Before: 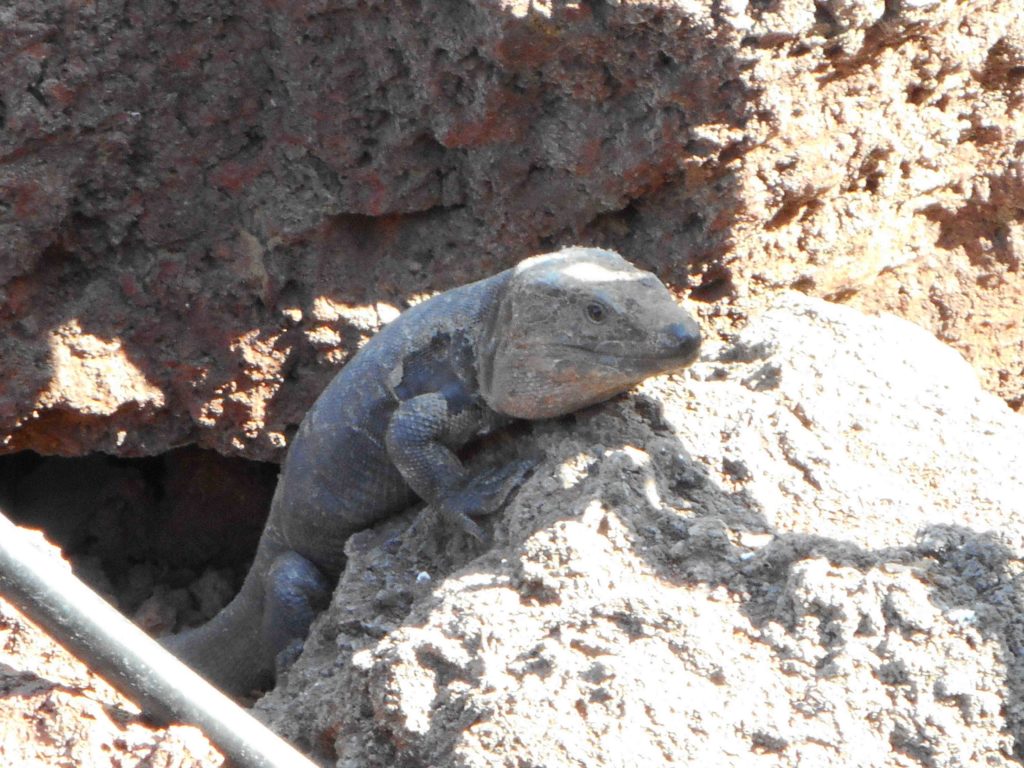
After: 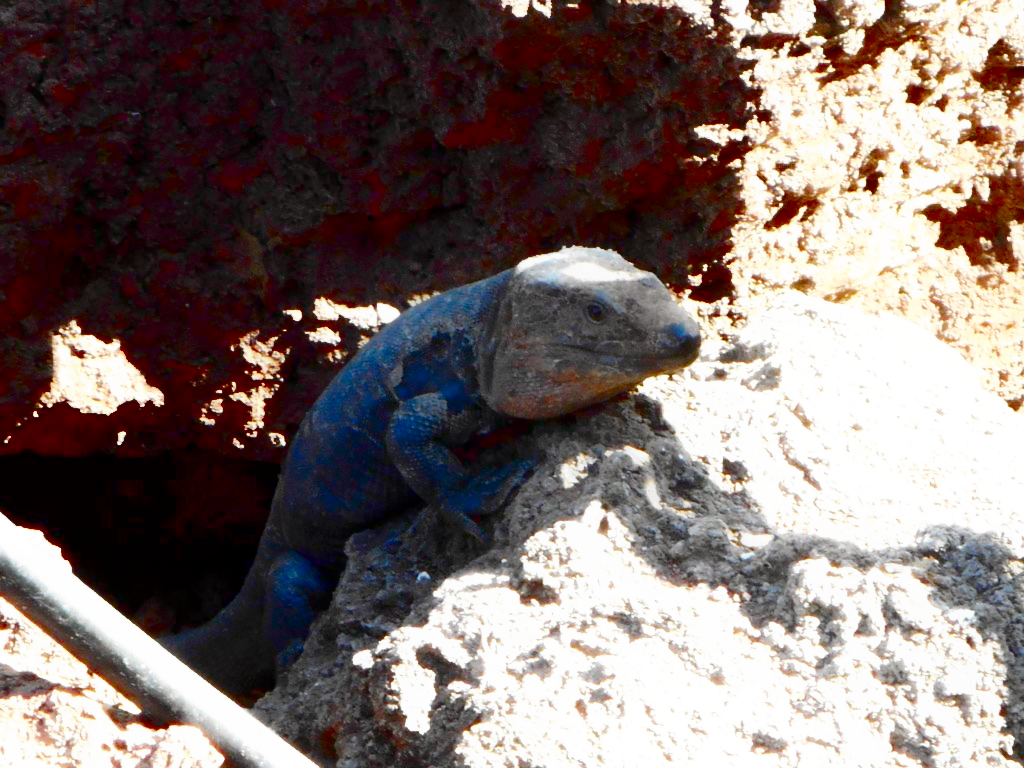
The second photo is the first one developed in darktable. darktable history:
exposure: black level correction 0.007, exposure 0.093 EV, compensate highlight preservation false
contrast brightness saturation: brightness -1, saturation 1
base curve: curves: ch0 [(0, 0) (0.008, 0.007) (0.022, 0.029) (0.048, 0.089) (0.092, 0.197) (0.191, 0.399) (0.275, 0.534) (0.357, 0.65) (0.477, 0.78) (0.542, 0.833) (0.799, 0.973) (1, 1)], preserve colors none
contrast equalizer: octaves 7, y [[0.6 ×6], [0.55 ×6], [0 ×6], [0 ×6], [0 ×6]], mix -1
